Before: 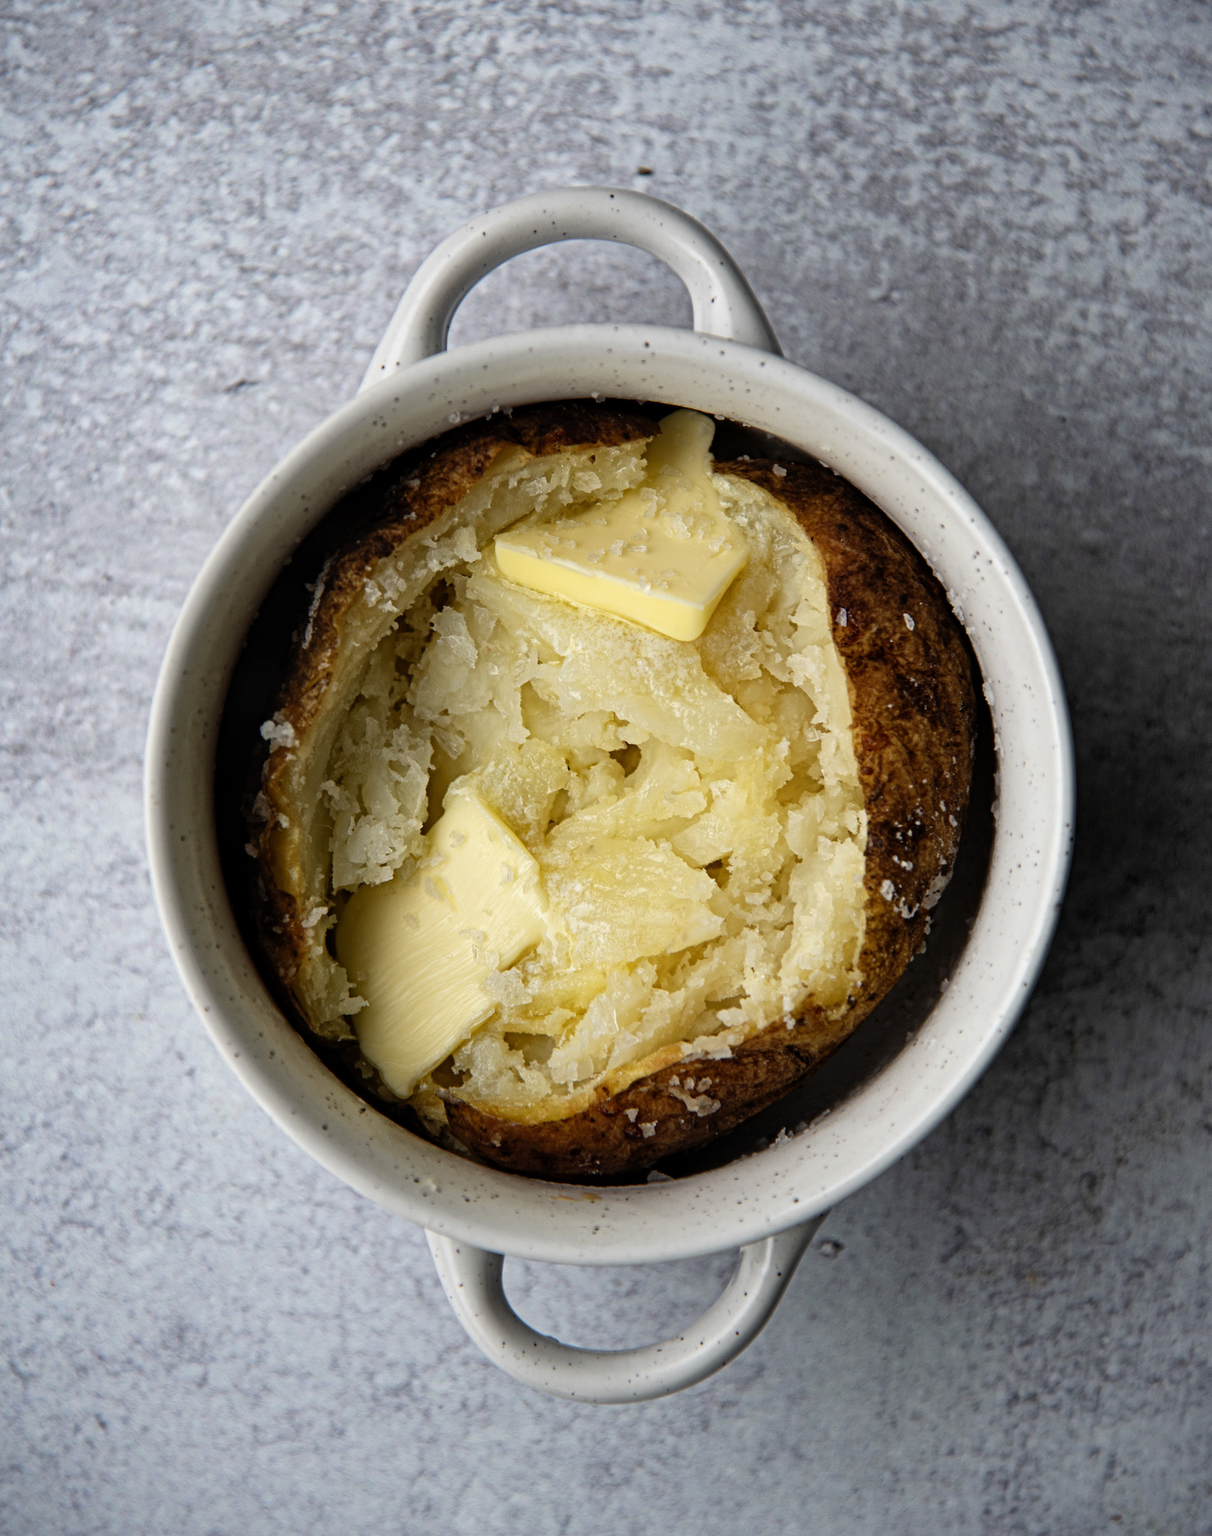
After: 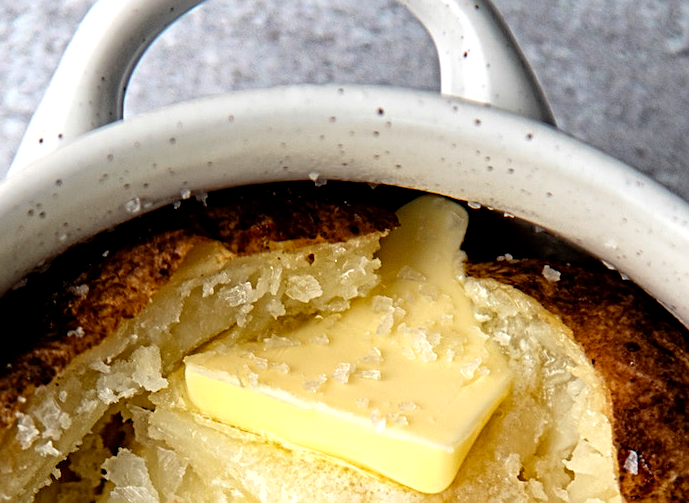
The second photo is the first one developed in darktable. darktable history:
crop: left 28.983%, top 16.839%, right 26.811%, bottom 57.708%
exposure: black level correction 0.001, exposure 0.5 EV, compensate exposure bias true, compensate highlight preservation false
sharpen: on, module defaults
